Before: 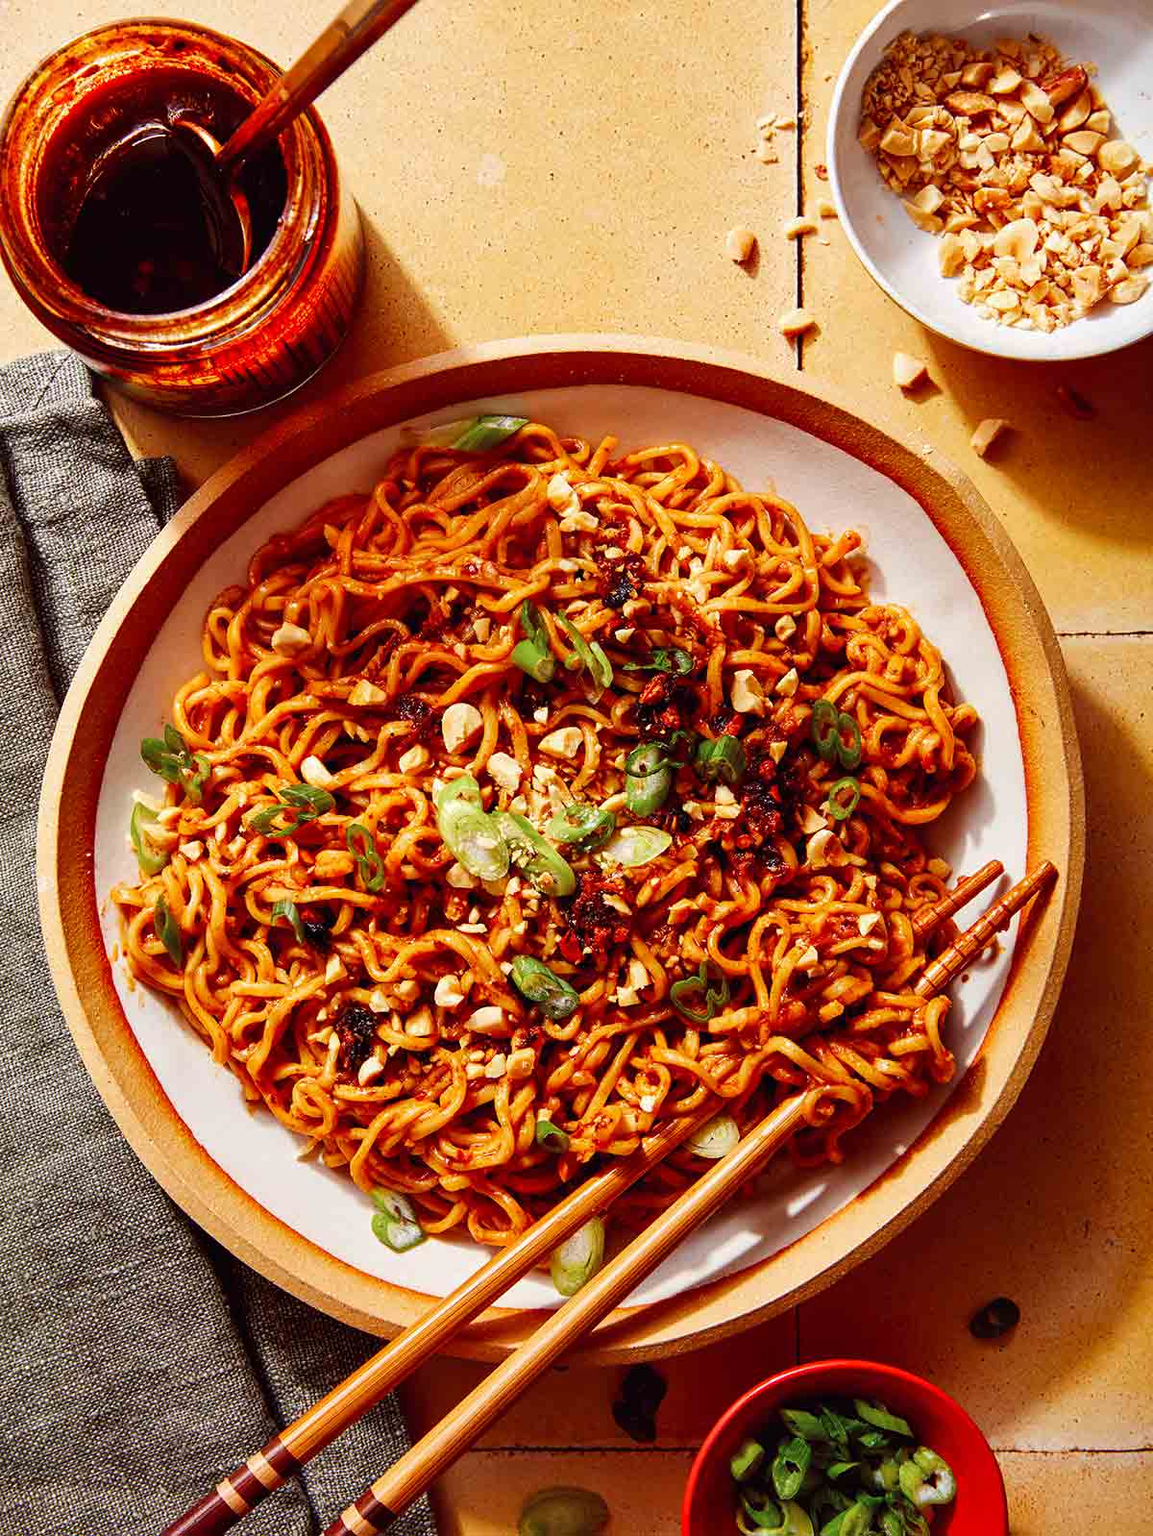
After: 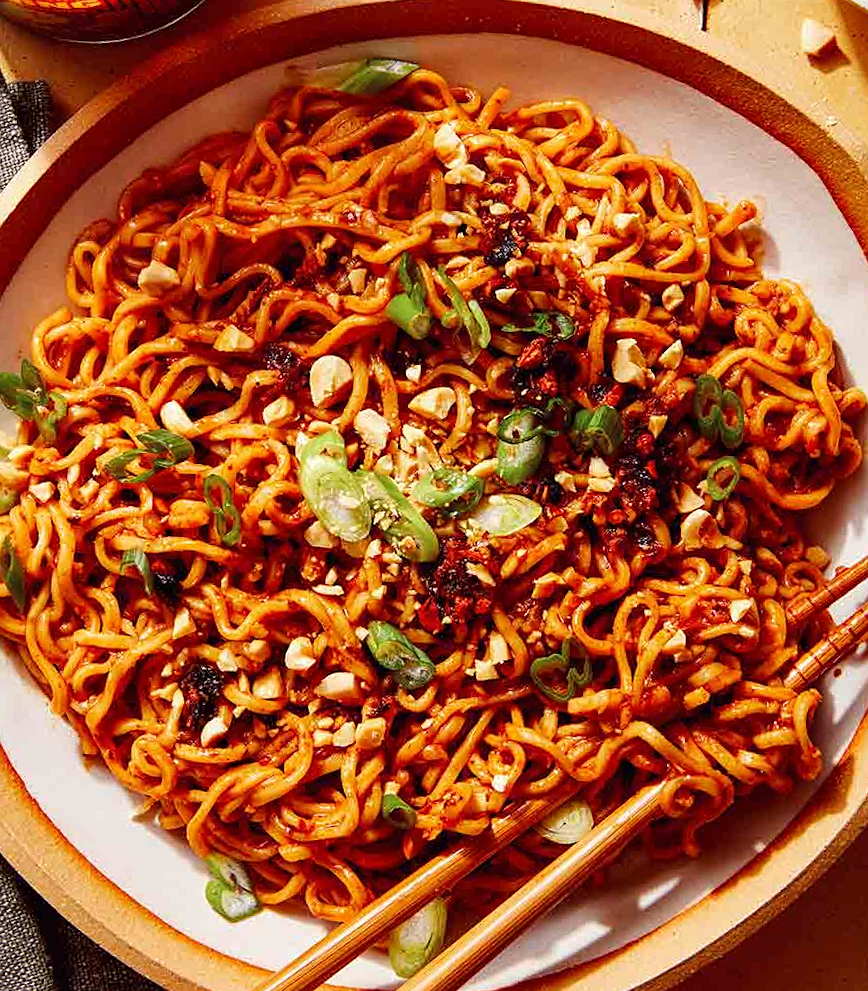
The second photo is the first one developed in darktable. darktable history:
sharpen: radius 1.256, amount 0.308, threshold 0.099
crop and rotate: angle -3.45°, left 9.892%, top 21.002%, right 12.095%, bottom 12.11%
